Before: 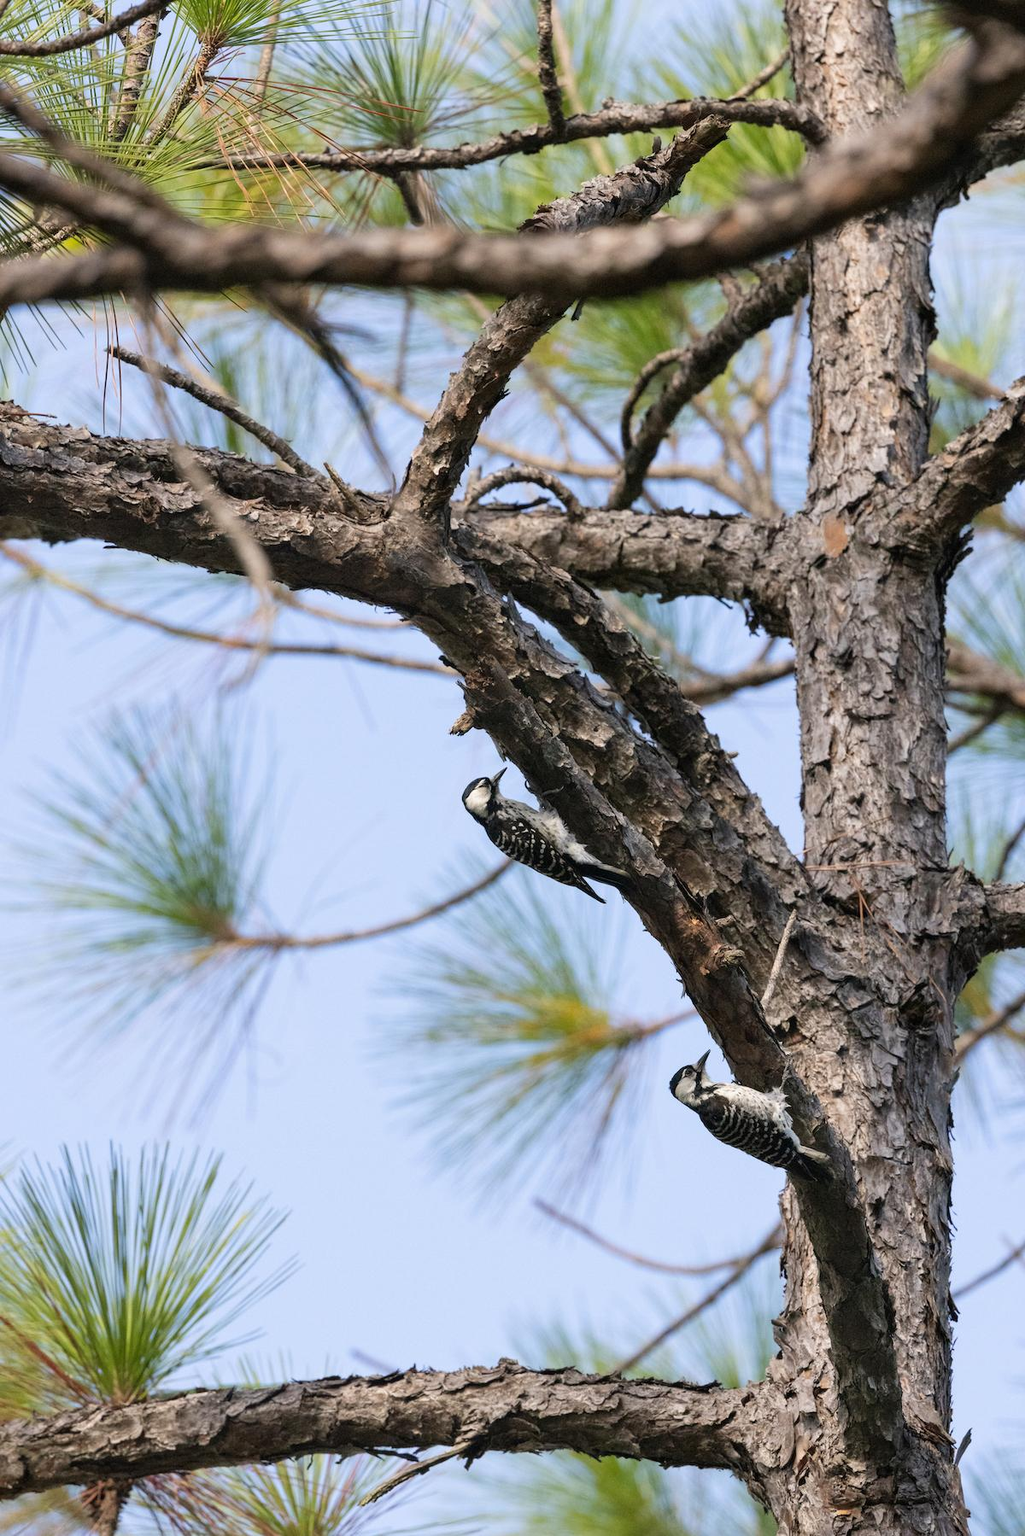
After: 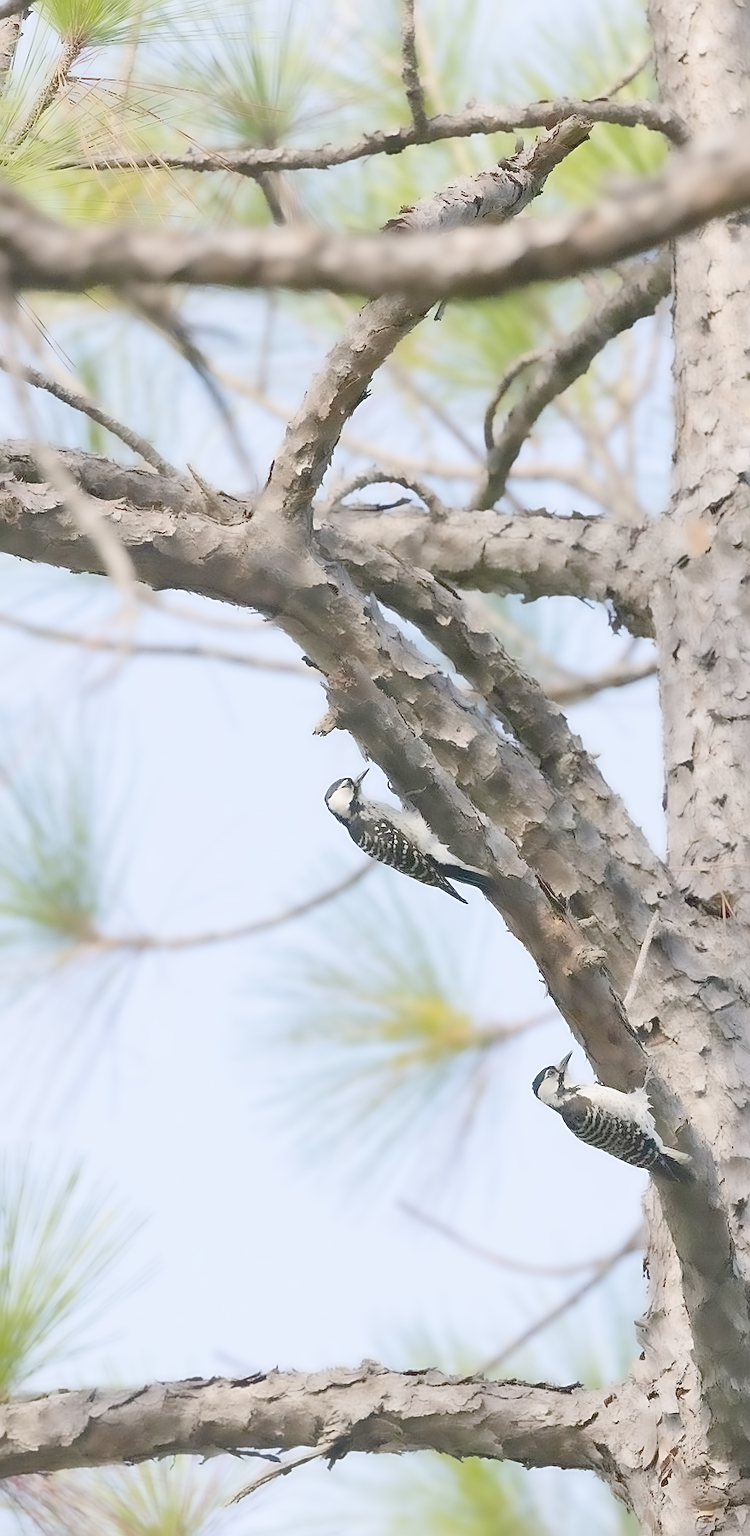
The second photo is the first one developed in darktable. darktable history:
sharpen: on, module defaults
astrophoto denoise: patch size 0, strength 76%, luma 80%
crop: left 13.443%, right 13.31%
